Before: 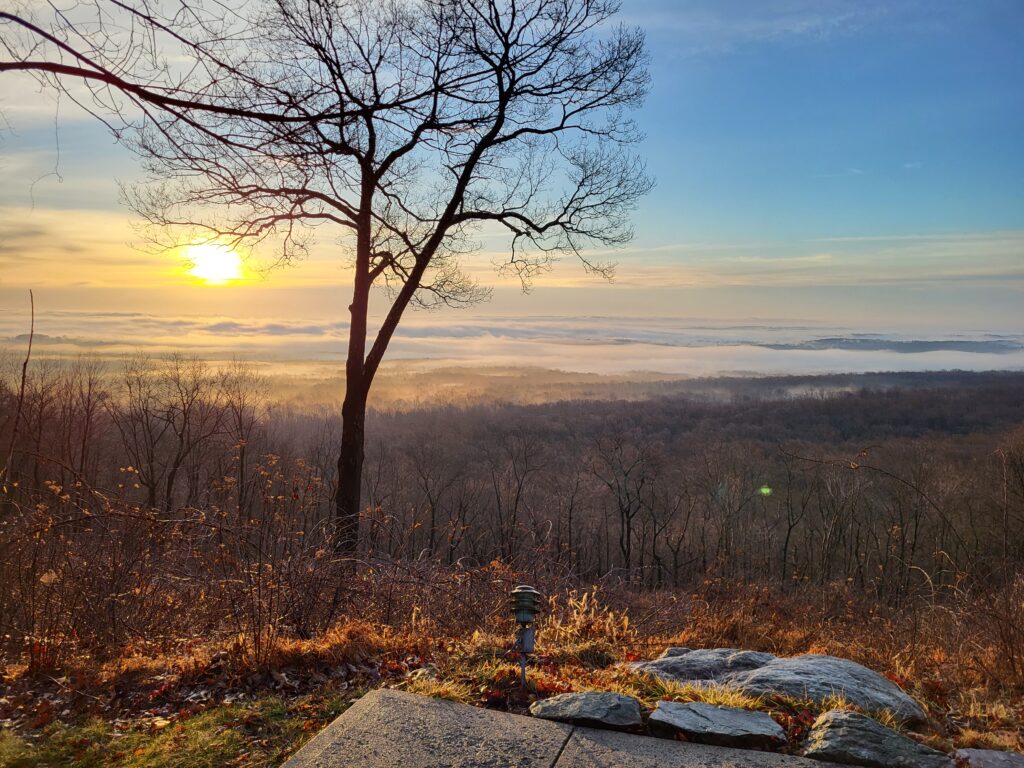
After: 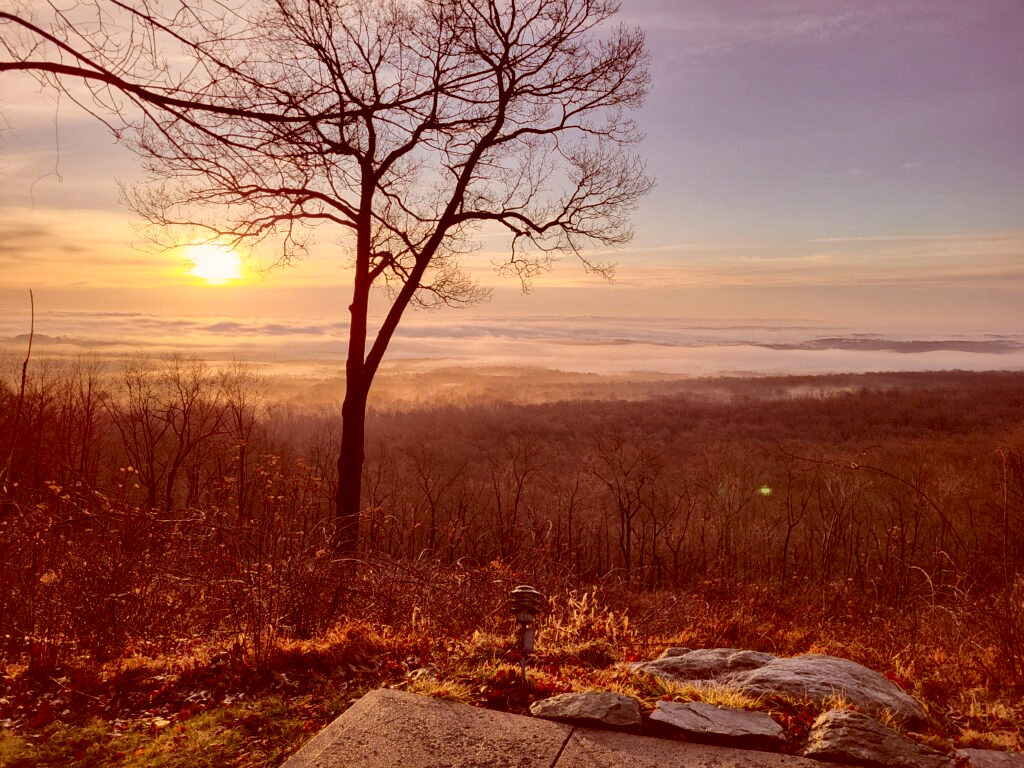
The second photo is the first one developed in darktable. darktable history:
color correction: highlights a* 9.03, highlights b* 8.71, shadows a* 40, shadows b* 40, saturation 0.8
exposure: black level correction 0.001, compensate highlight preservation false
